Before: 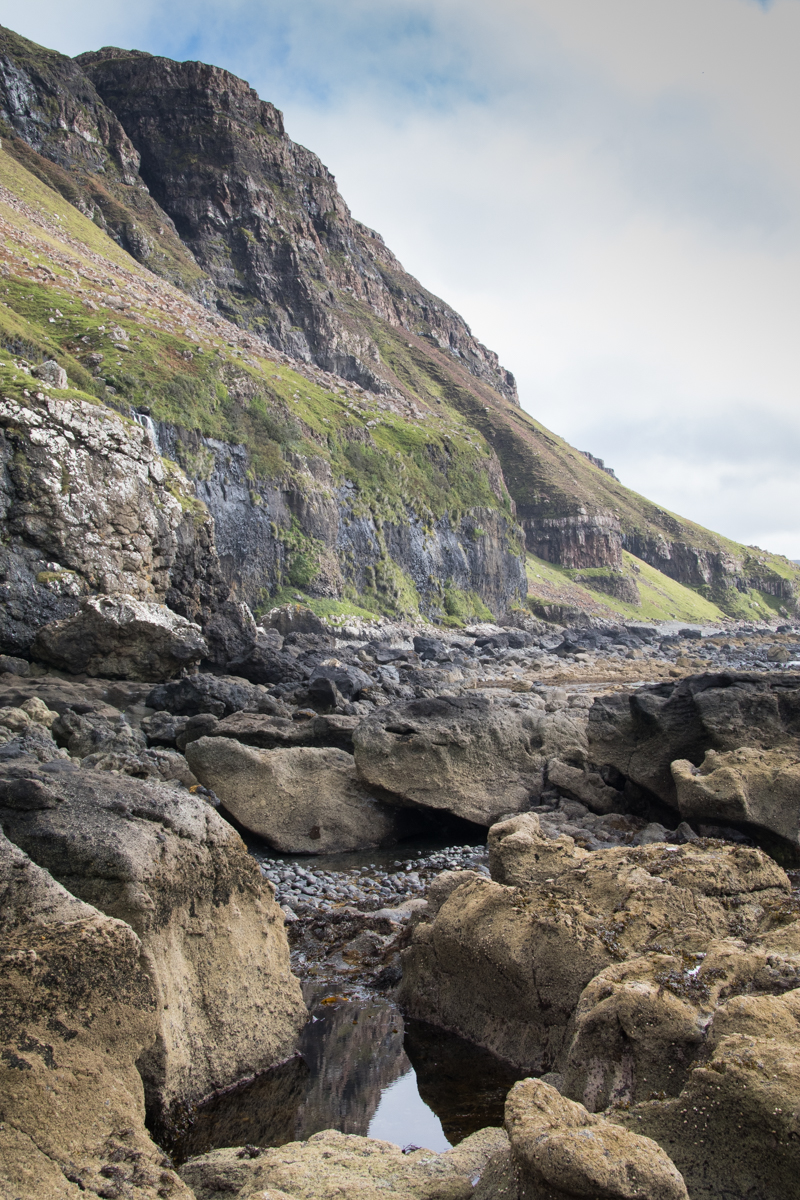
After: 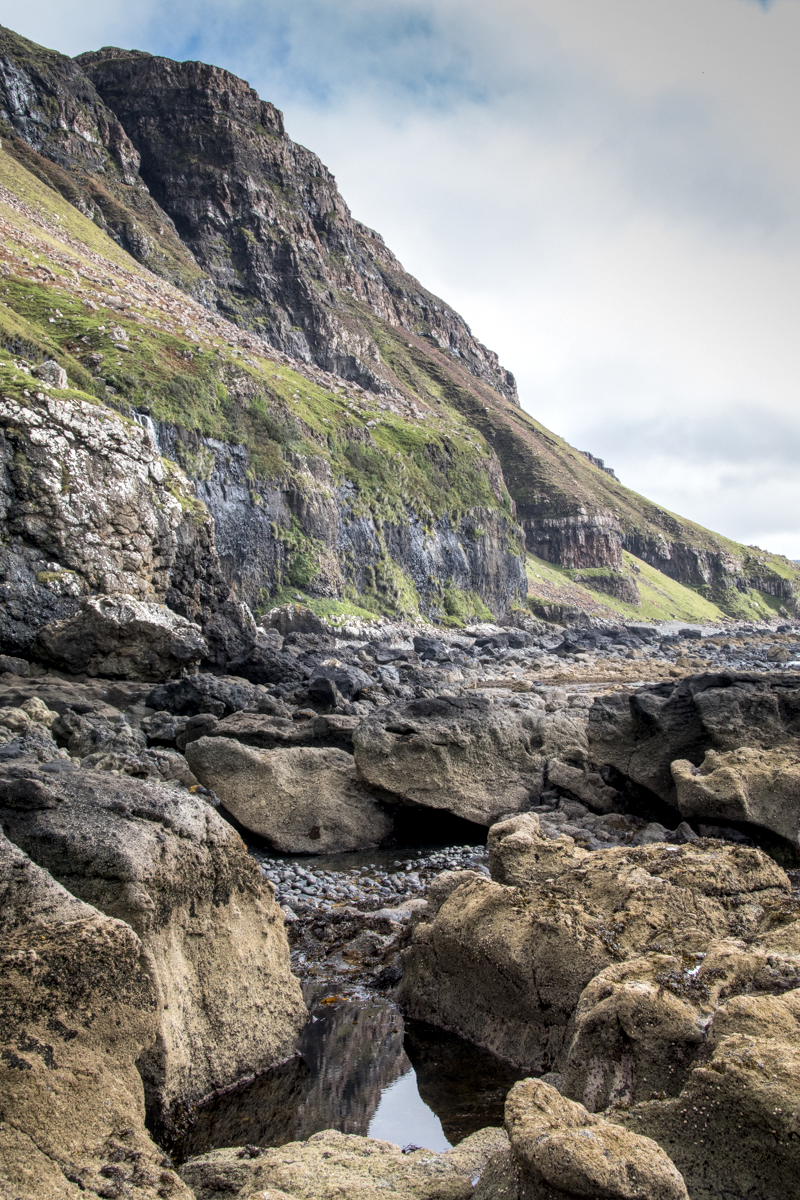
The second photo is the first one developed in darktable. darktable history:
local contrast: highlights 62%, detail 143%, midtone range 0.425
